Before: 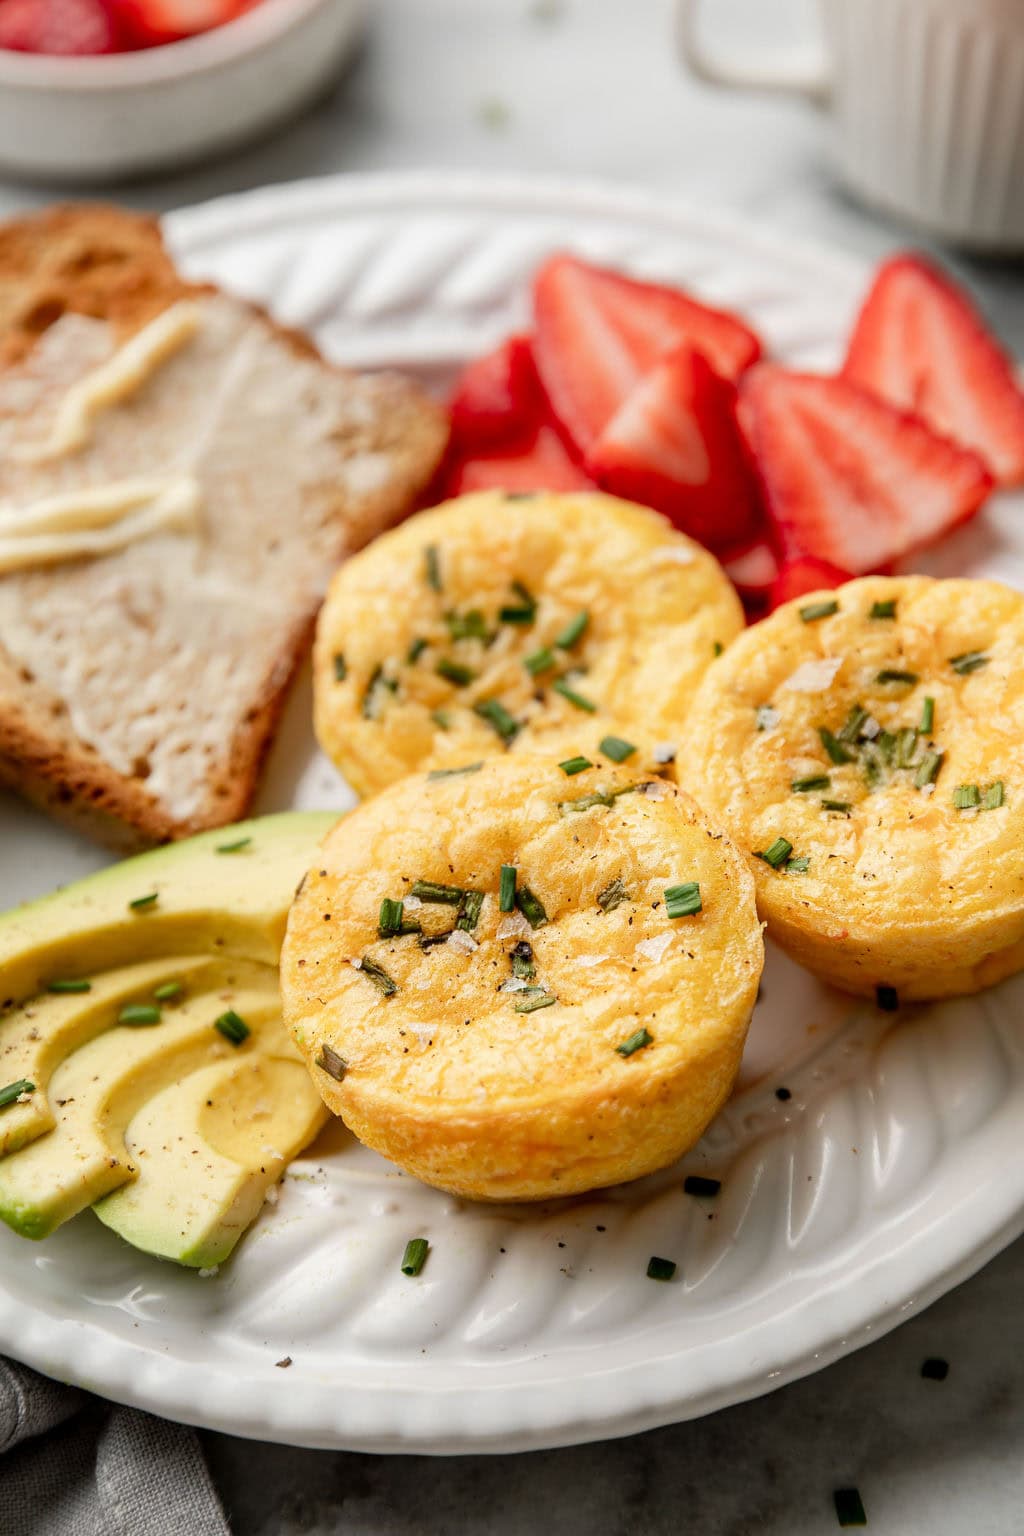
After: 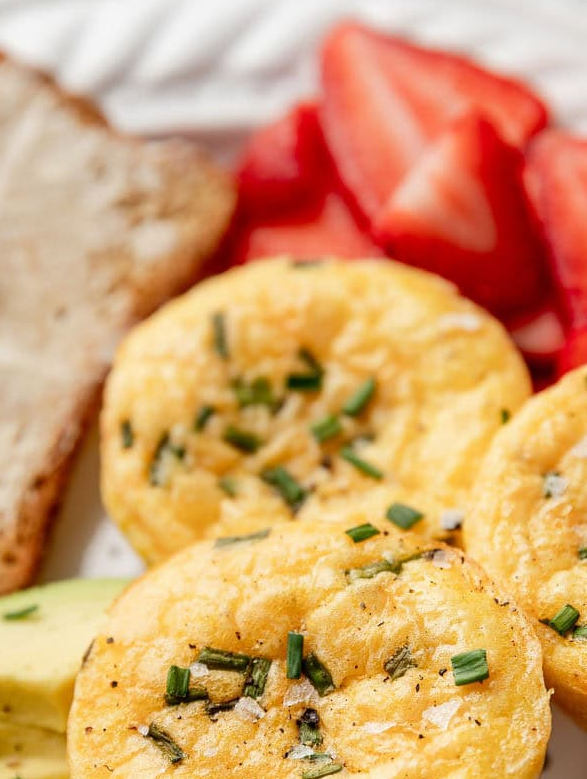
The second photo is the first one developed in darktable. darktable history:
crop: left 20.822%, top 15.208%, right 21.819%, bottom 34.027%
